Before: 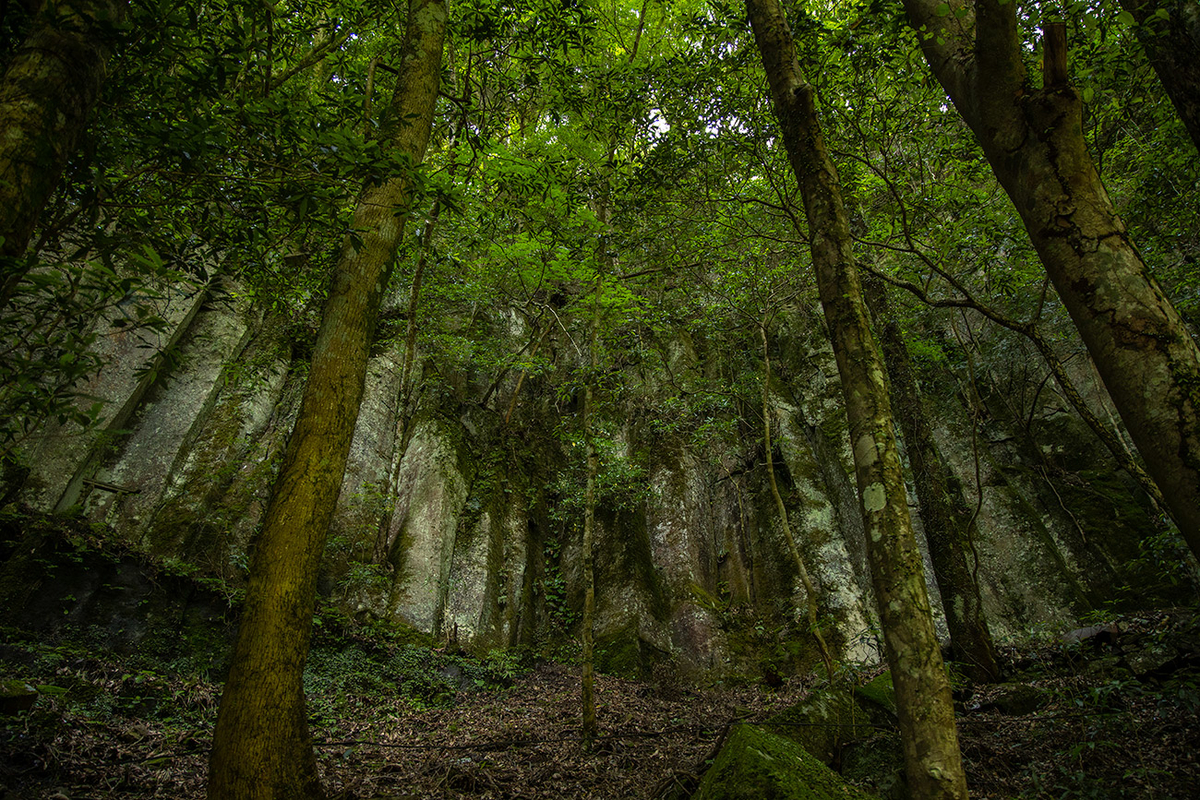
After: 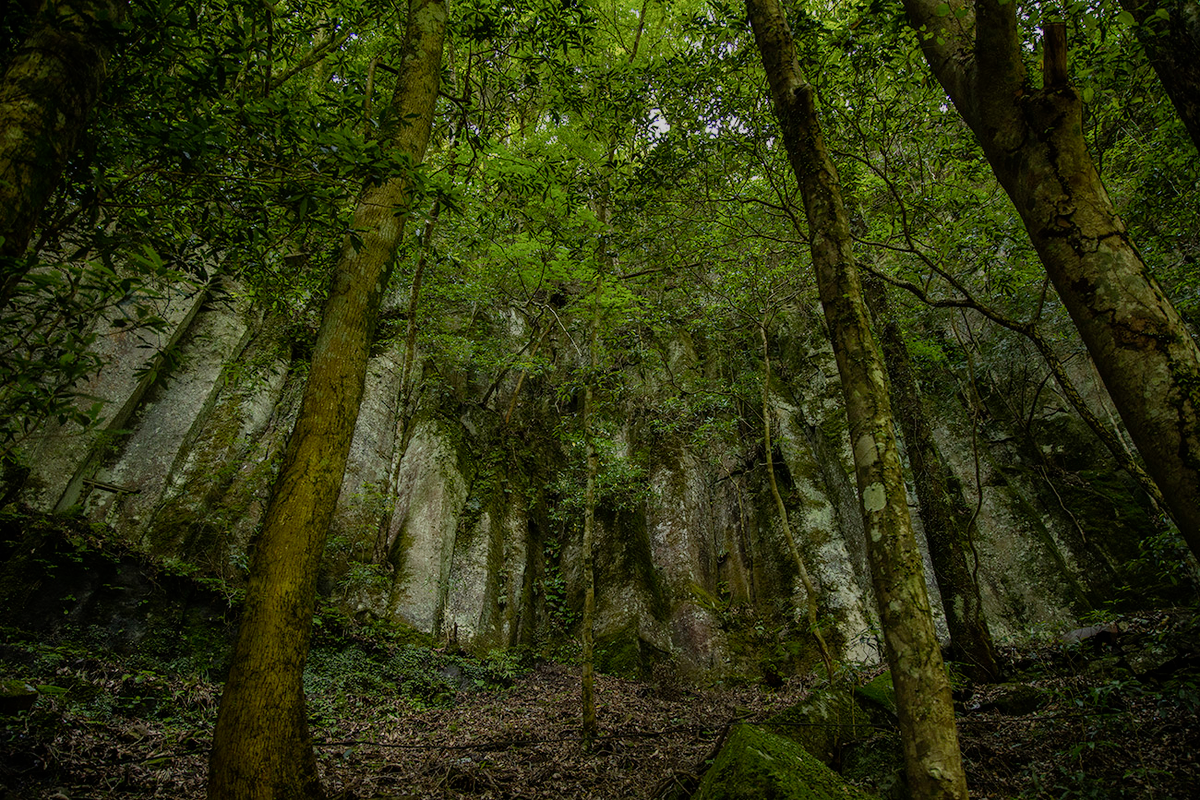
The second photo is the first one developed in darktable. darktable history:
filmic rgb: black relative exposure -13.13 EV, white relative exposure 4.06 EV, threshold 5.97 EV, target white luminance 85.023%, hardness 6.29, latitude 42.69%, contrast 0.857, shadows ↔ highlights balance 9.34%, preserve chrominance no, color science v5 (2021), enable highlight reconstruction true
